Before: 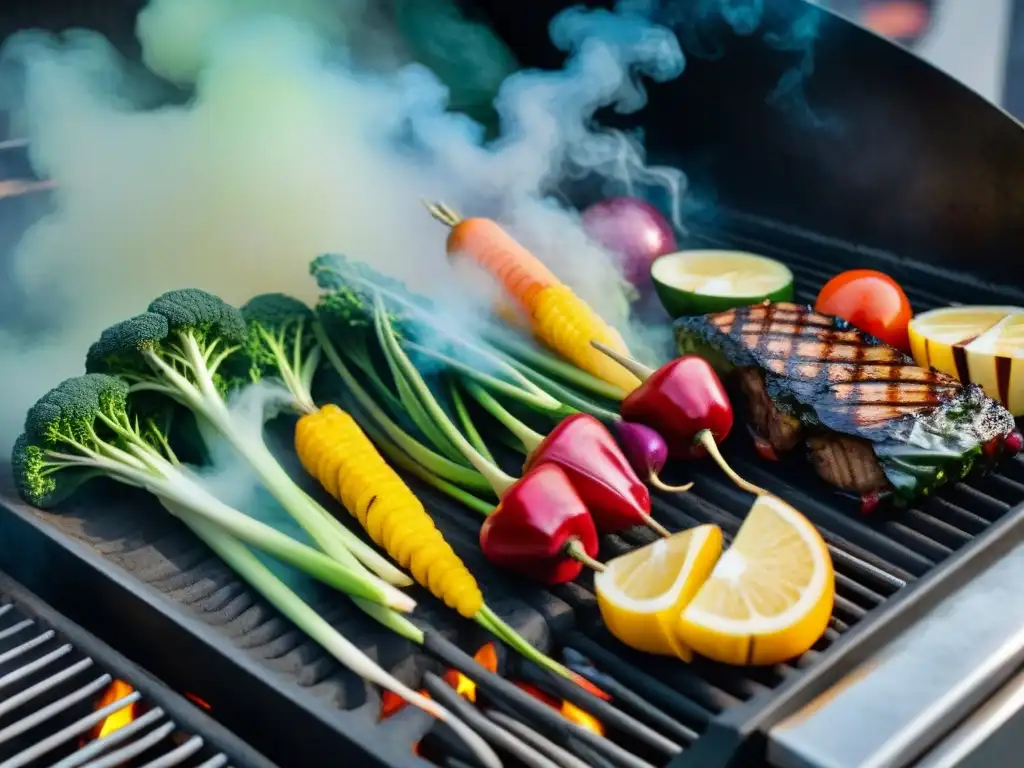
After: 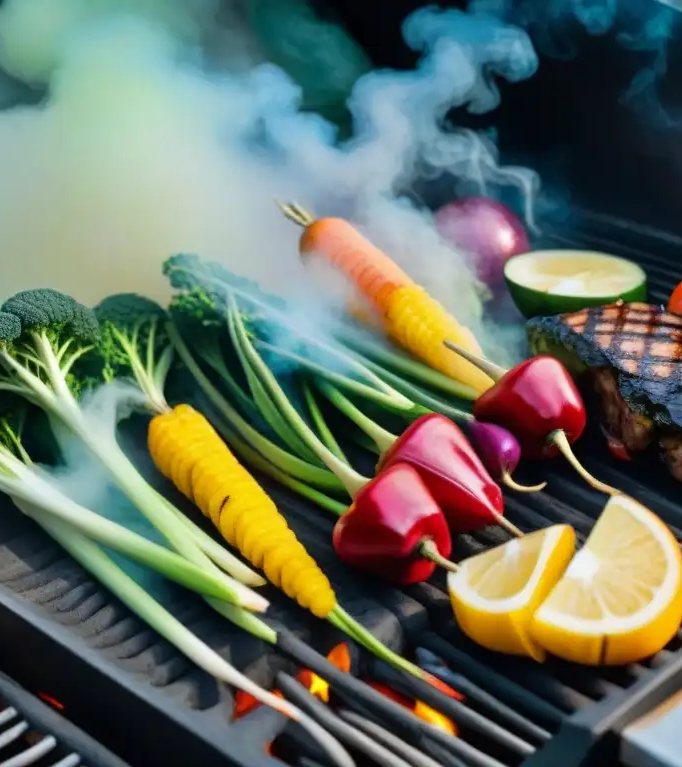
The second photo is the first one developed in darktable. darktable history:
crop and rotate: left 14.385%, right 18.948%
white balance: red 1, blue 1
